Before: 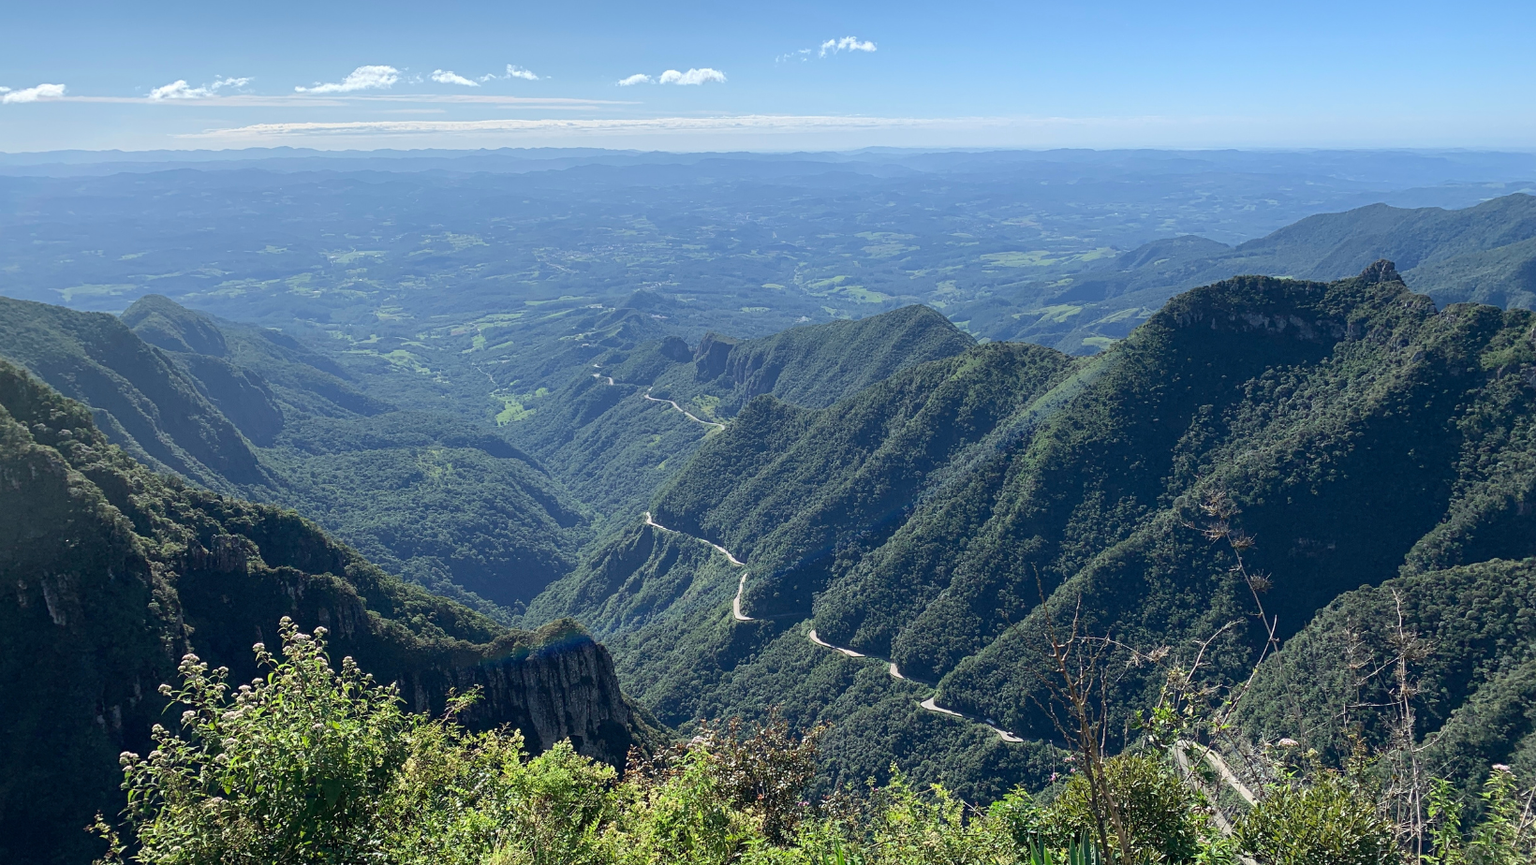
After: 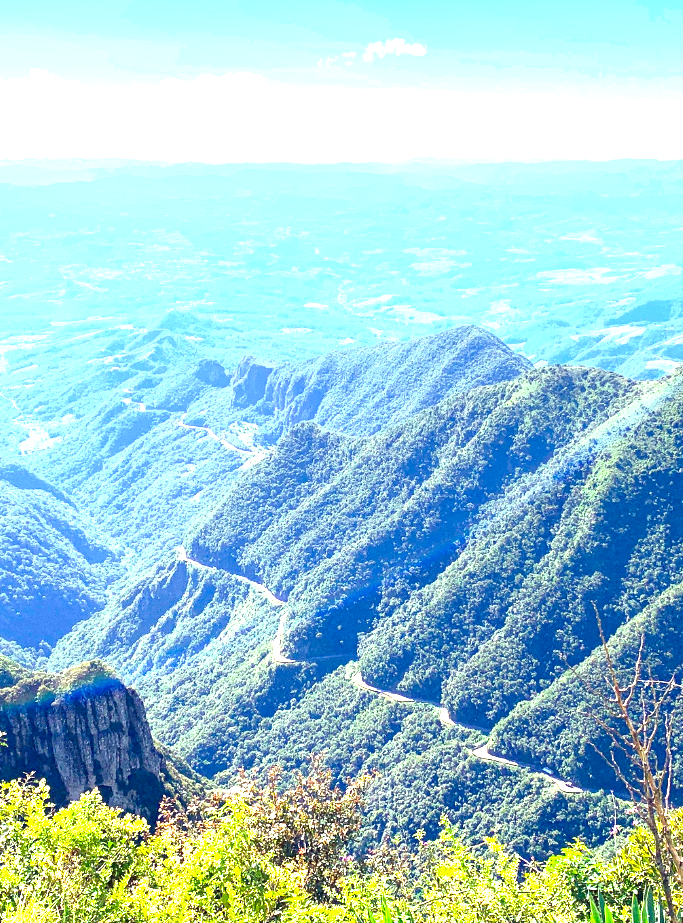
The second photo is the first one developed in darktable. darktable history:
local contrast: highlights 106%, shadows 102%, detail 119%, midtone range 0.2
color balance rgb: shadows lift › chroma 7.034%, shadows lift › hue 246.66°, power › chroma 1.546%, power › hue 27.66°, perceptual saturation grading › global saturation 19.682%
crop: left 31.138%, right 27.177%
color correction: highlights b* -0.019, saturation 1.29
exposure: black level correction 0, exposure 1.972 EV, compensate highlight preservation false
shadows and highlights: radius 111.43, shadows 51.08, white point adjustment 8.98, highlights -4.24, soften with gaussian
